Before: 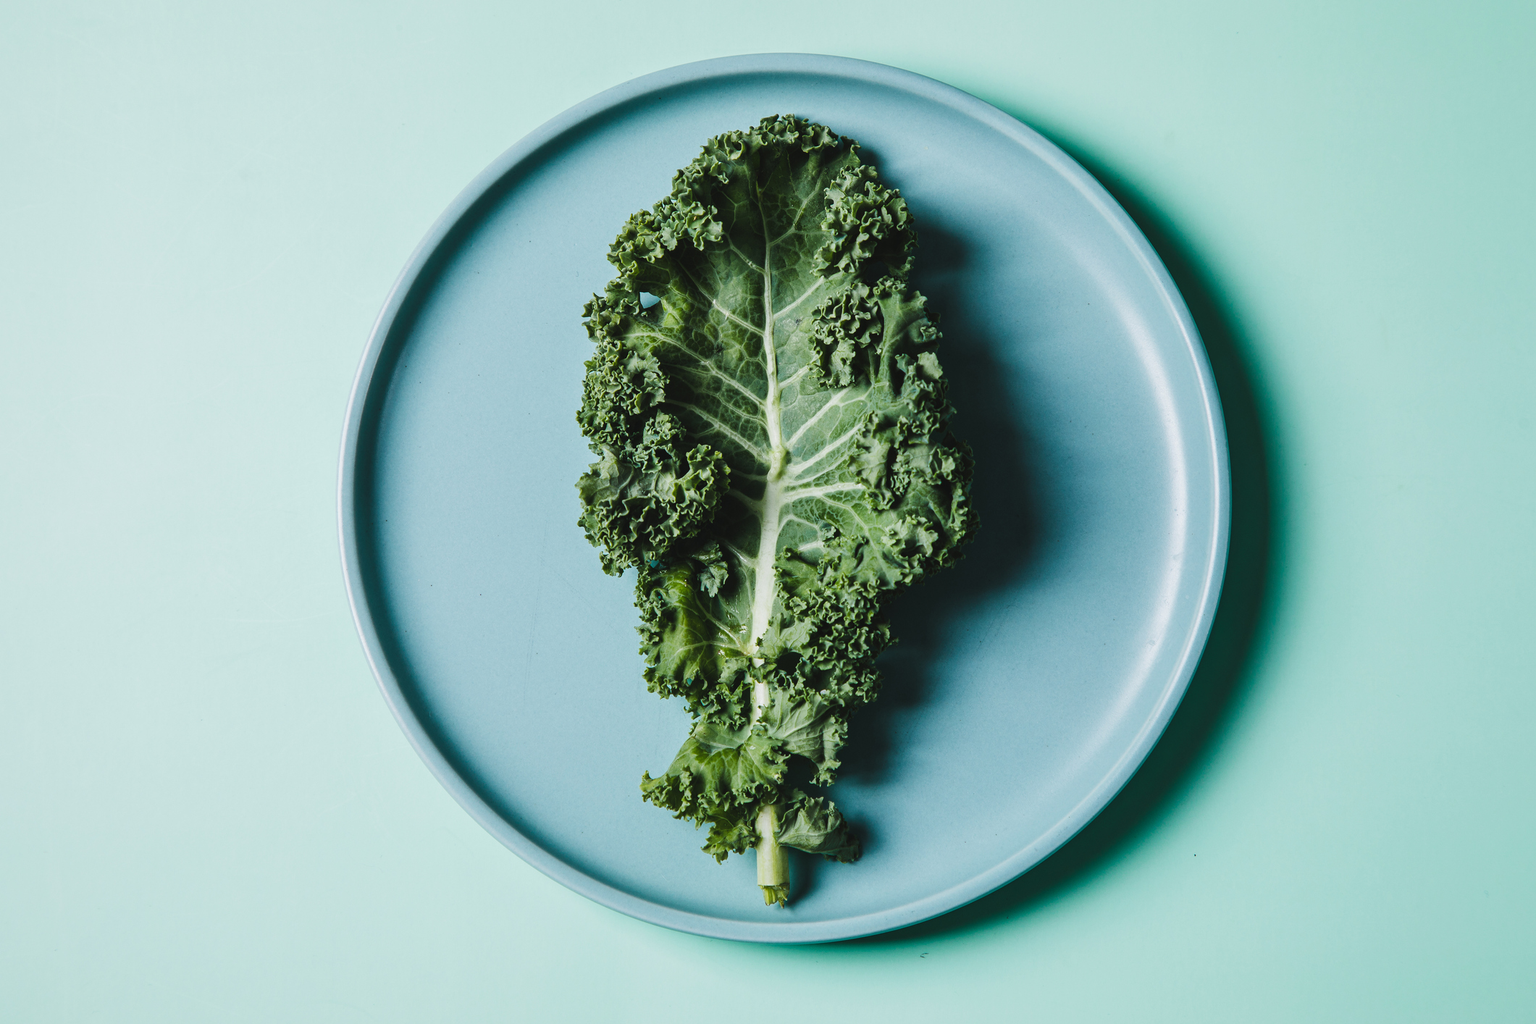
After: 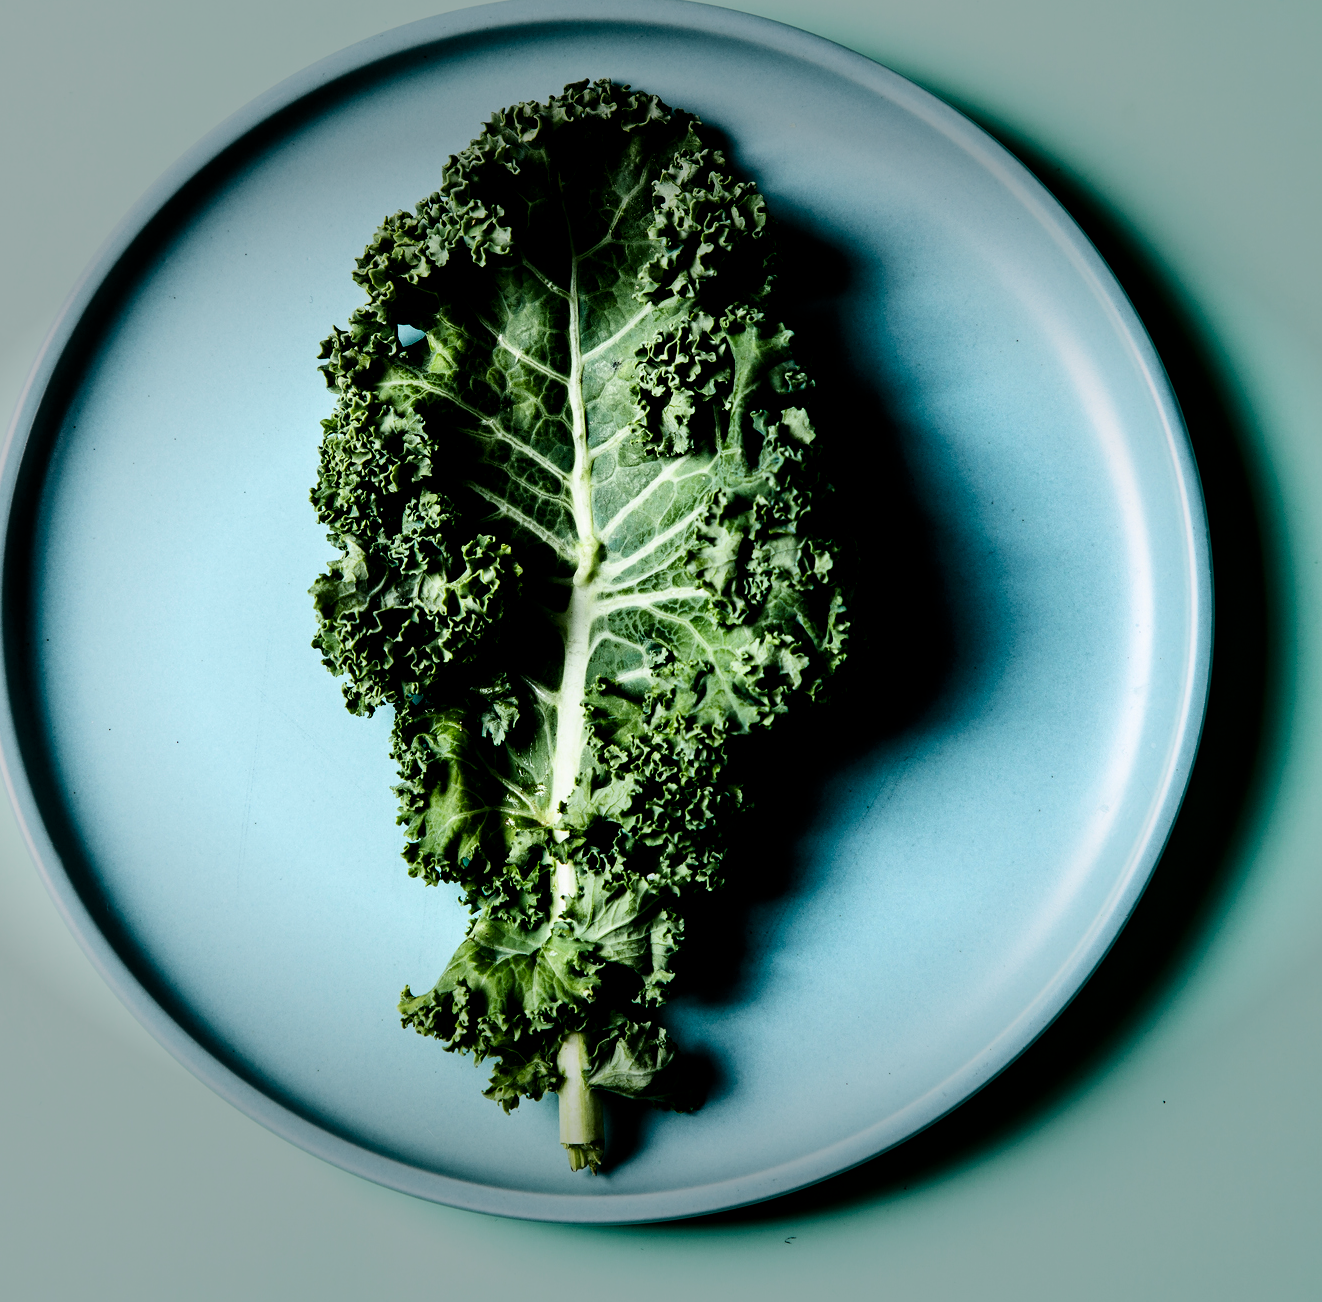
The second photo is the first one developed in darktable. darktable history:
vignetting: fall-off start 70.97%, brightness -0.584, saturation -0.118, width/height ratio 1.333
crop and rotate: left 22.918%, top 5.629%, right 14.711%, bottom 2.247%
filmic rgb: black relative exposure -3.64 EV, white relative exposure 2.44 EV, hardness 3.29
contrast brightness saturation: contrast 0.21, brightness -0.11, saturation 0.21
